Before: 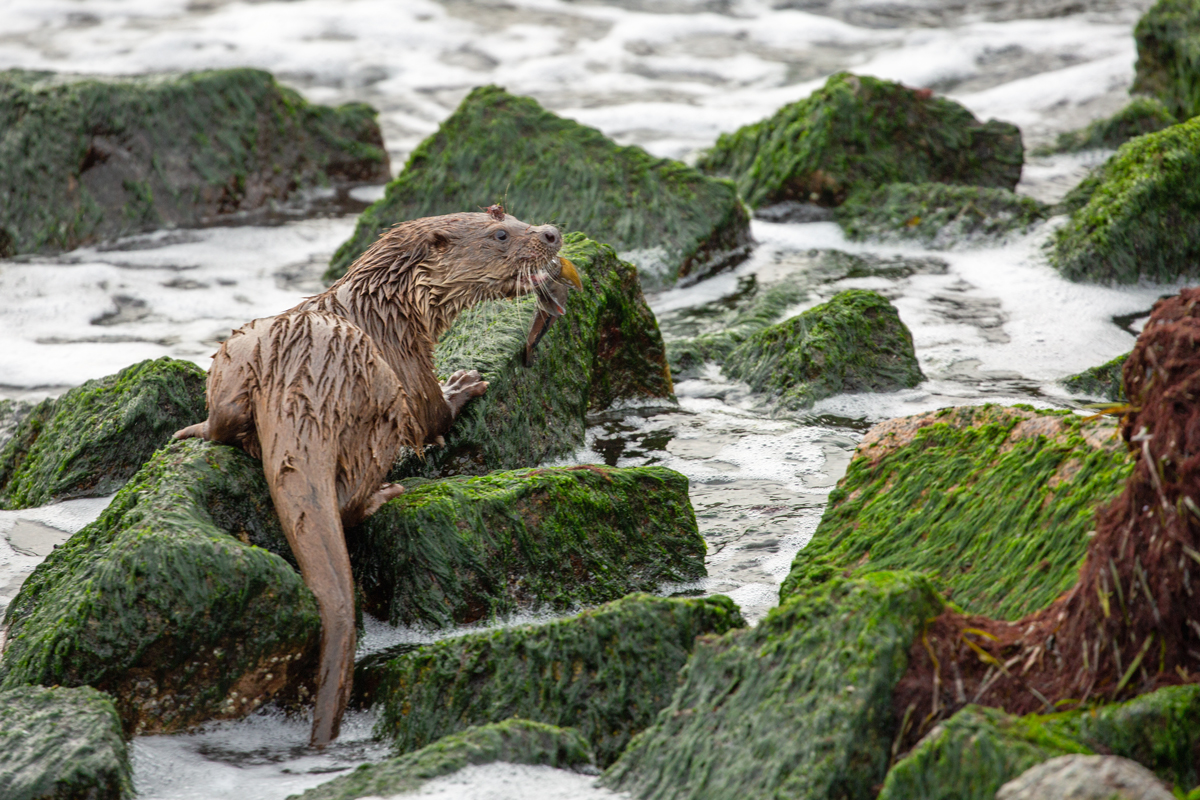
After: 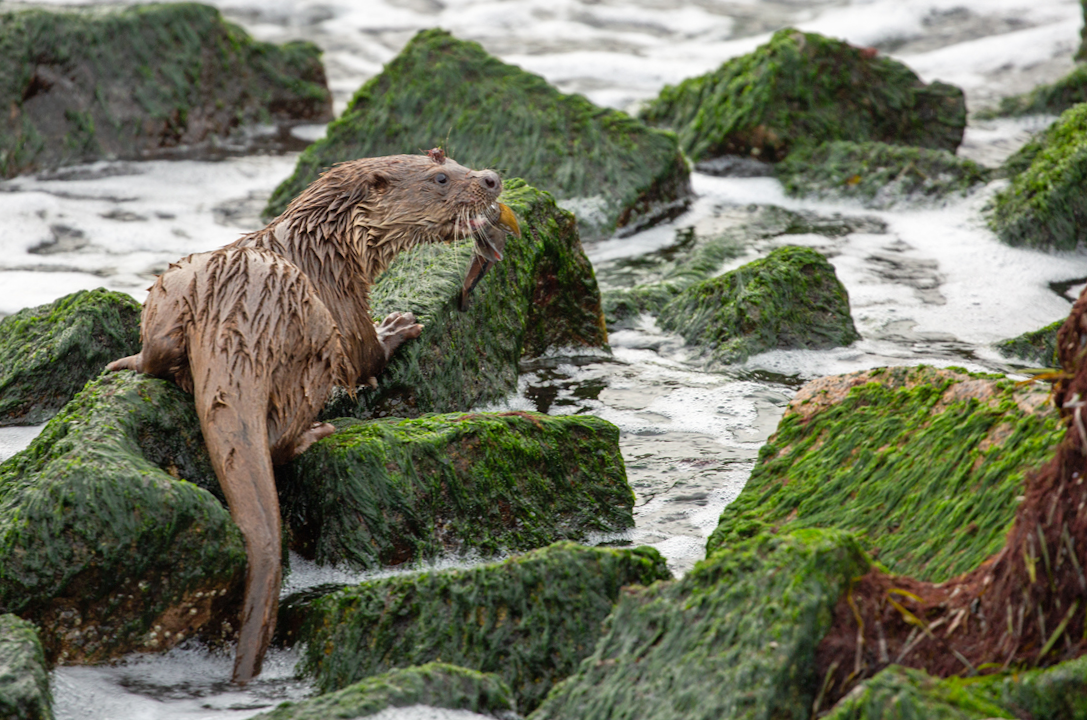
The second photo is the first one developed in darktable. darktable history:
crop and rotate: angle -2.09°, left 3.135%, top 4.294%, right 1.352%, bottom 0.759%
